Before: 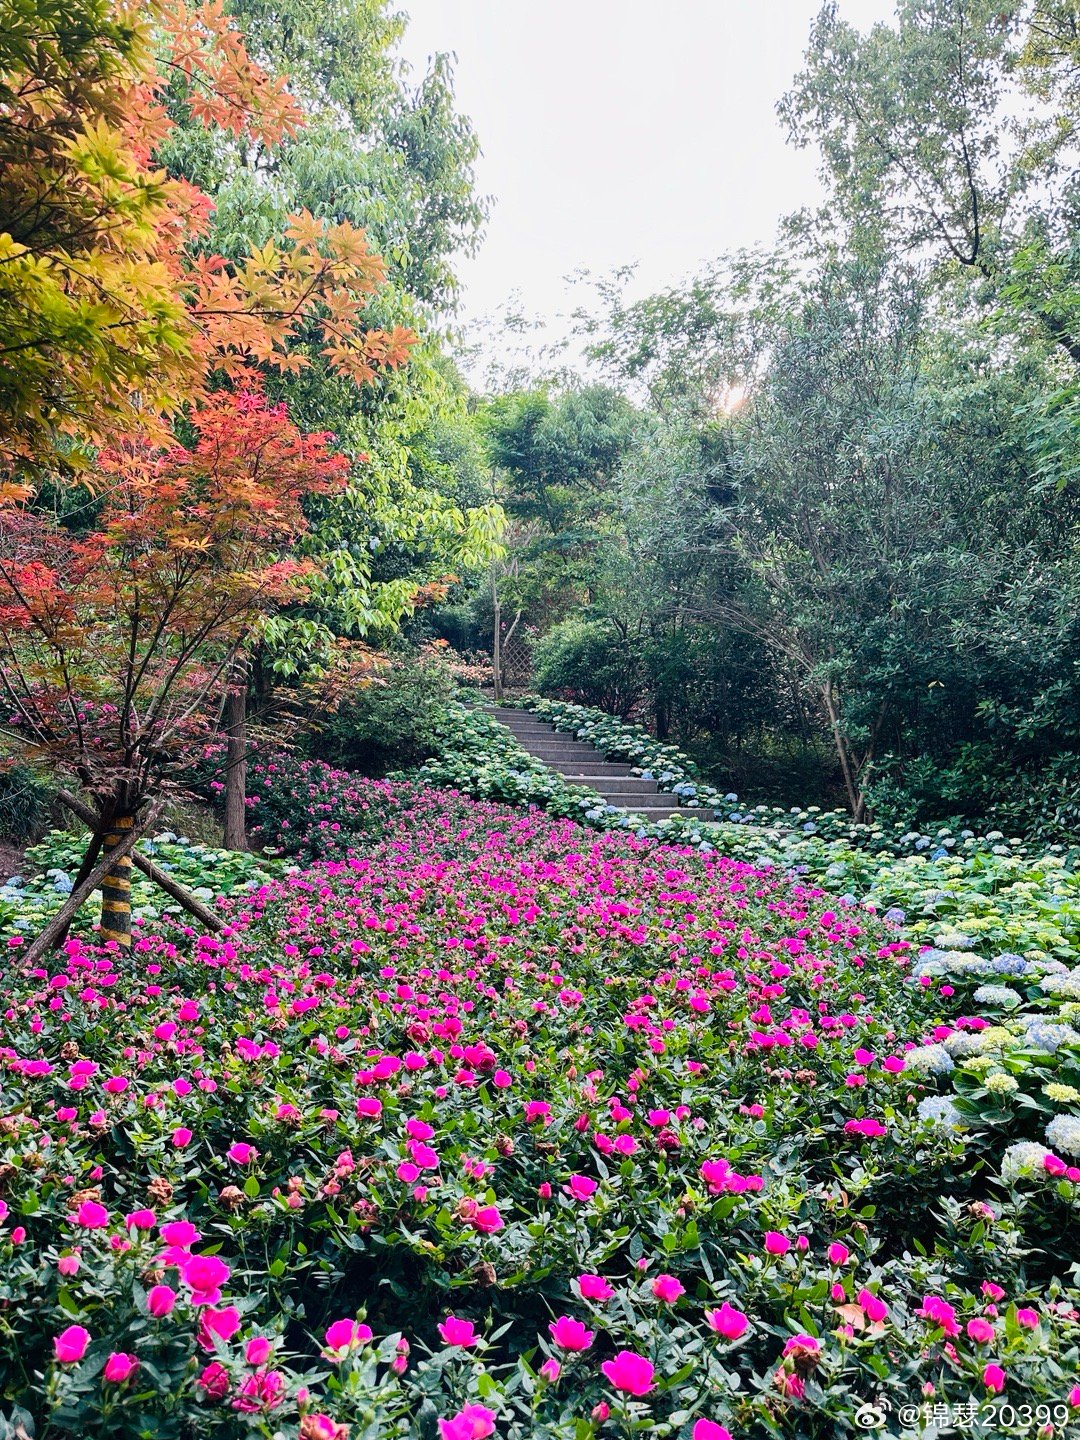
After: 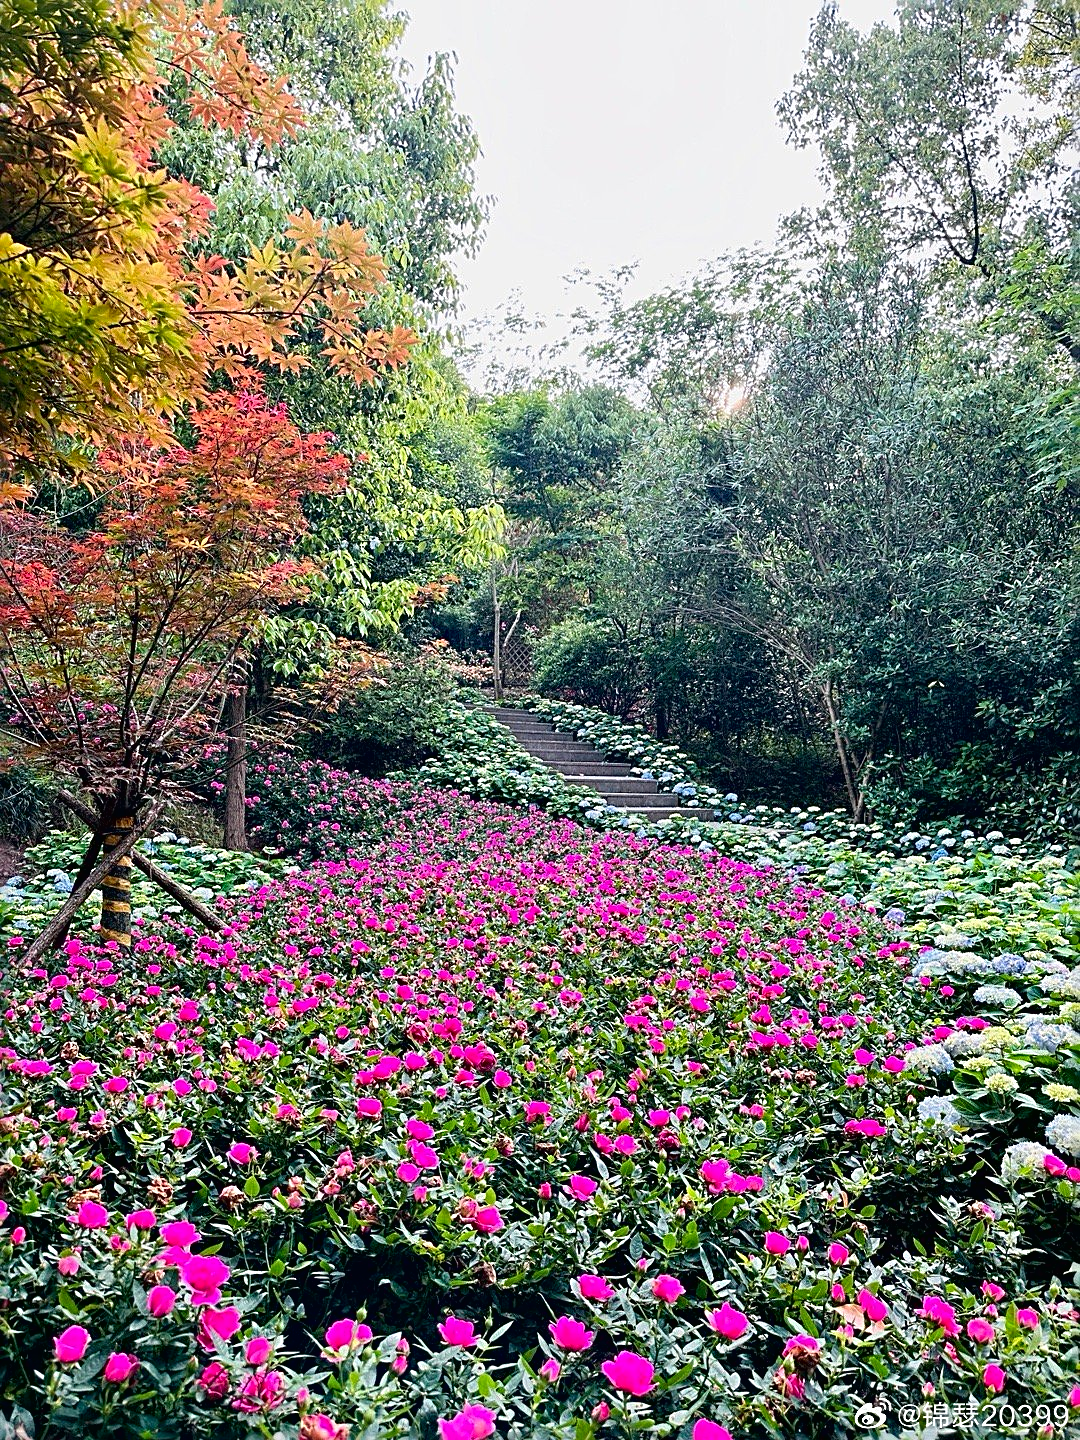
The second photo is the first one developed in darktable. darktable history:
exposure: black level correction 0.004, exposure 0.014 EV, compensate highlight preservation false
contrast brightness saturation: contrast -0.02, brightness -0.01, saturation 0.03
sharpen: radius 2.817, amount 0.715
